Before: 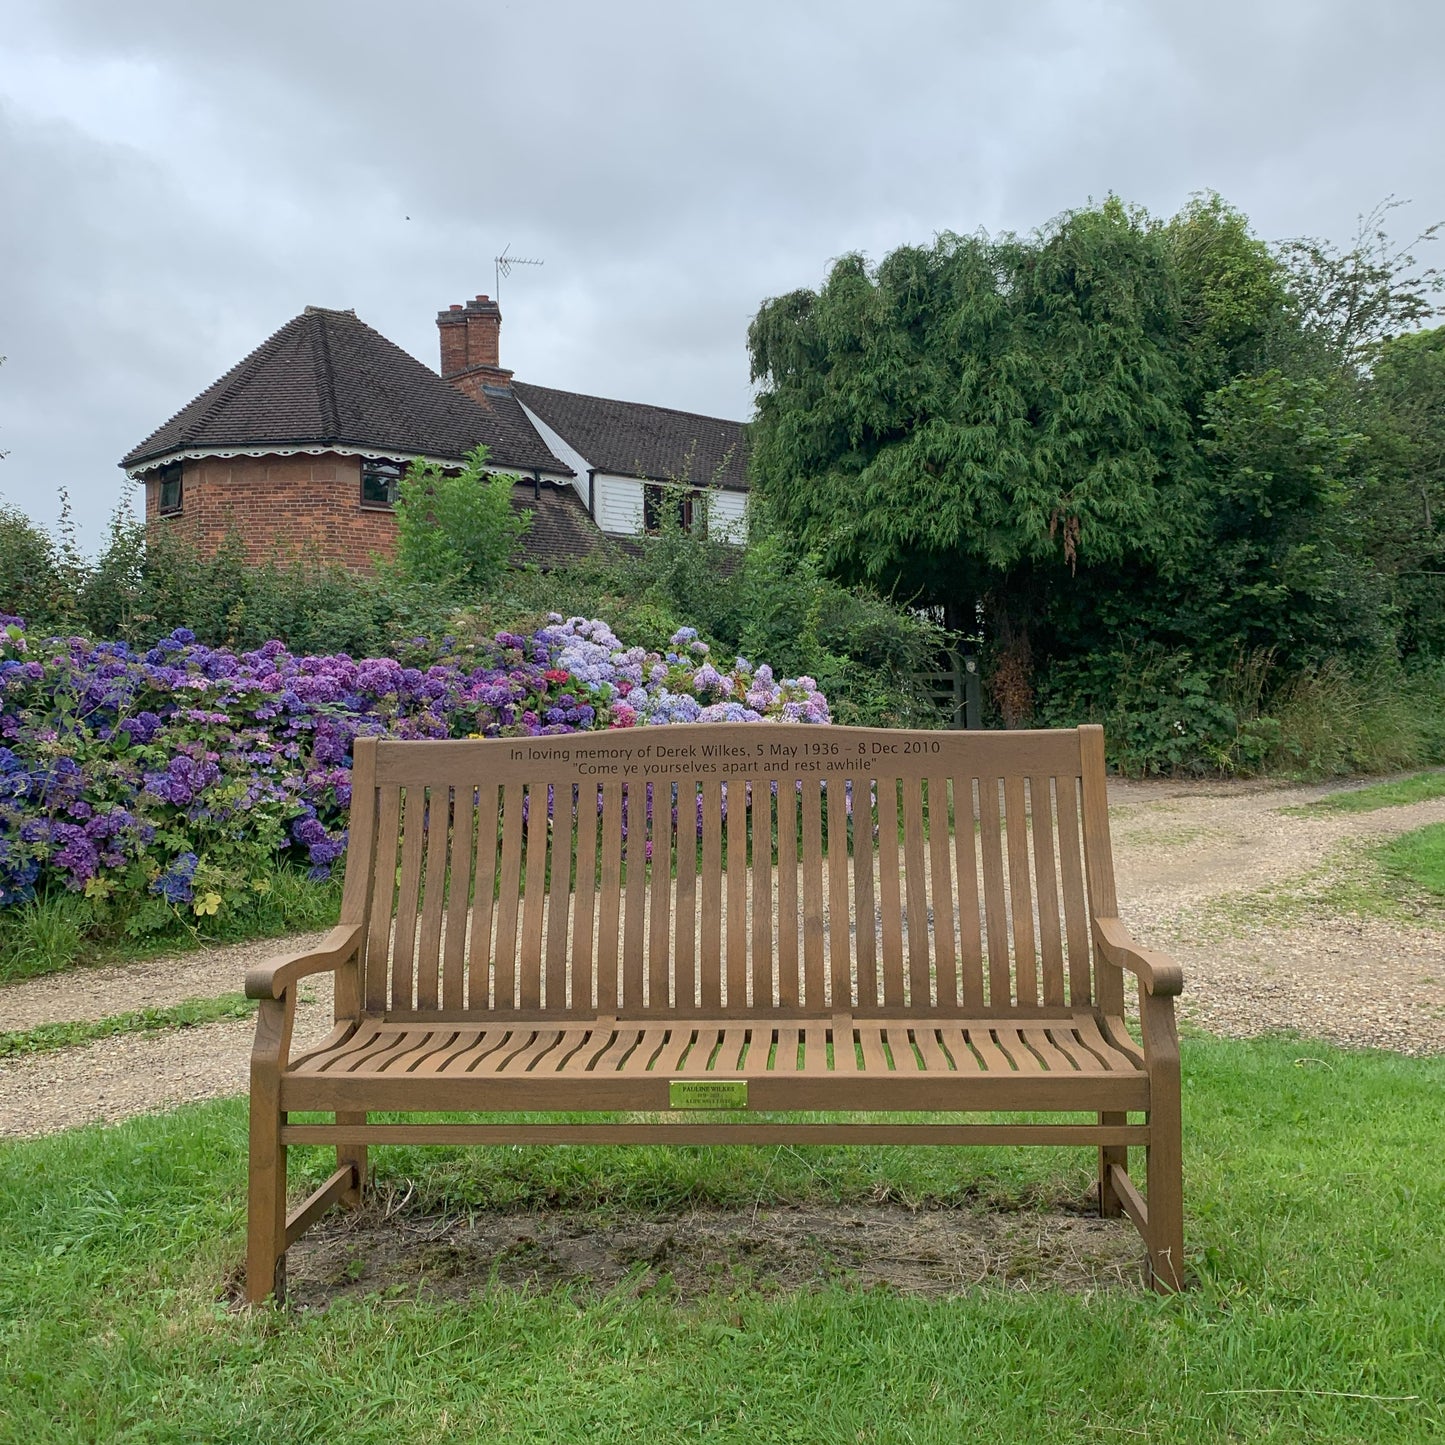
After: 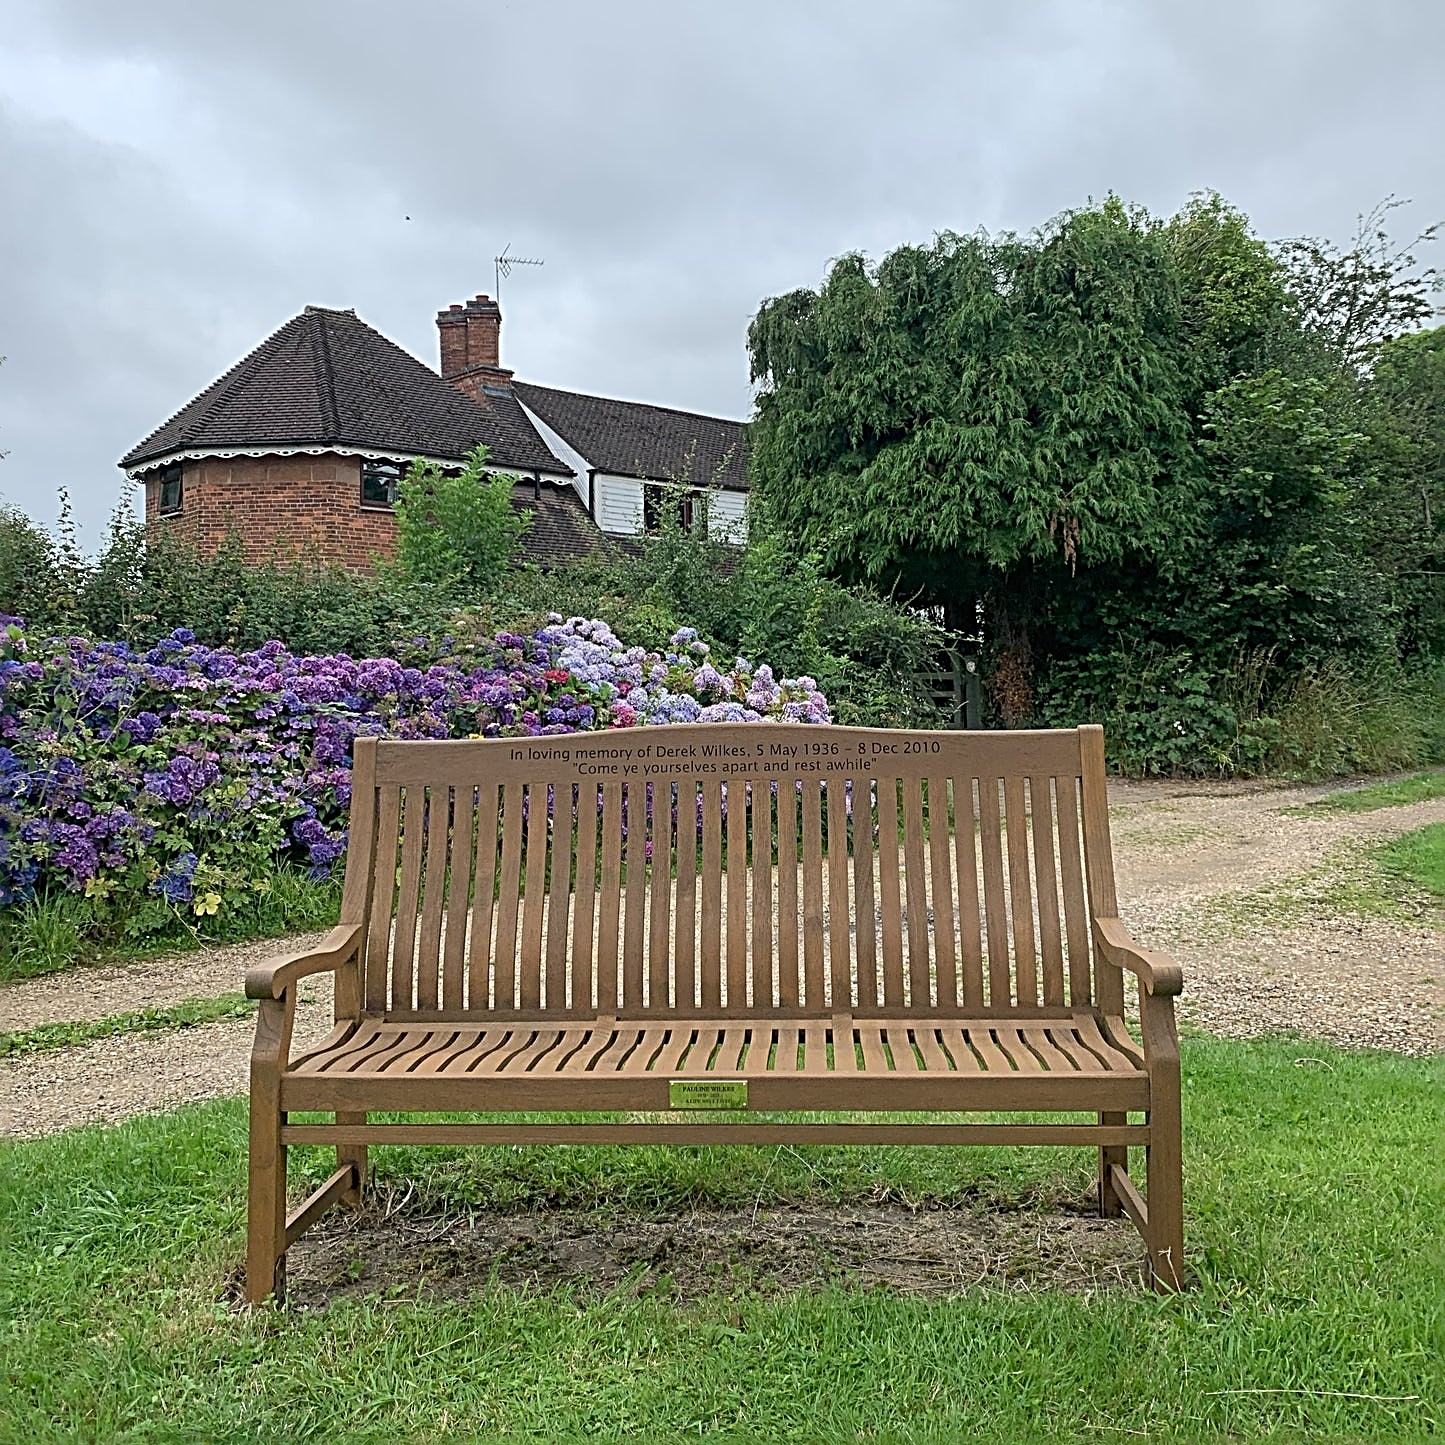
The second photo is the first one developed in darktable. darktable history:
sharpen: radius 3.69, amount 0.928
white balance: emerald 1
